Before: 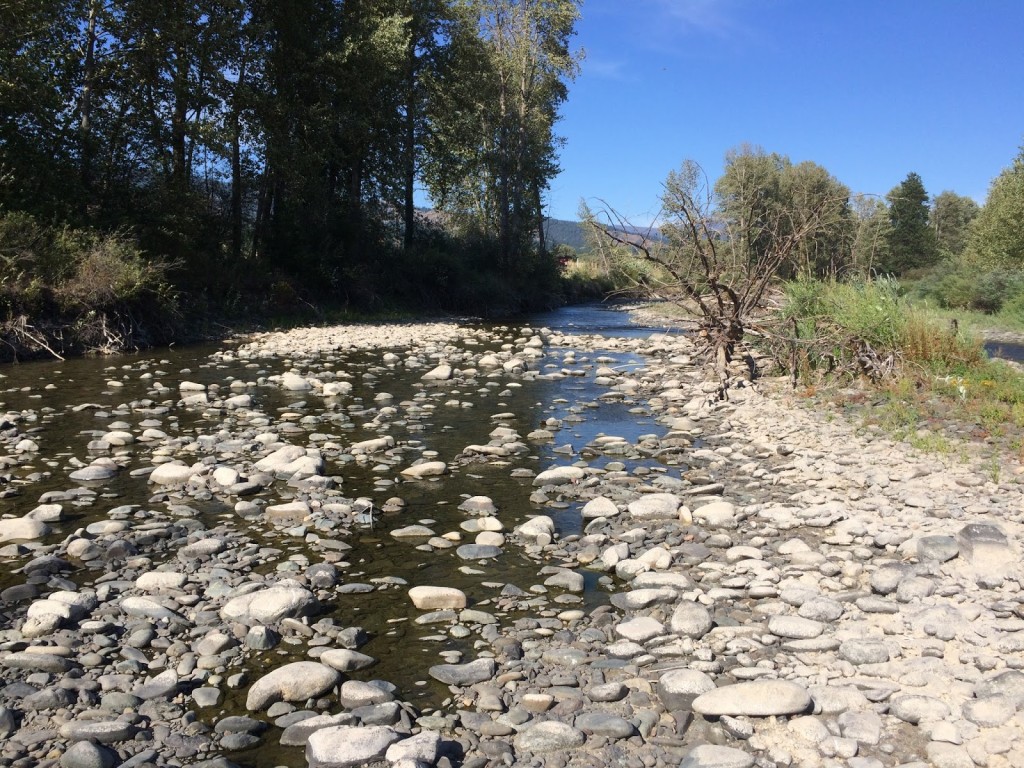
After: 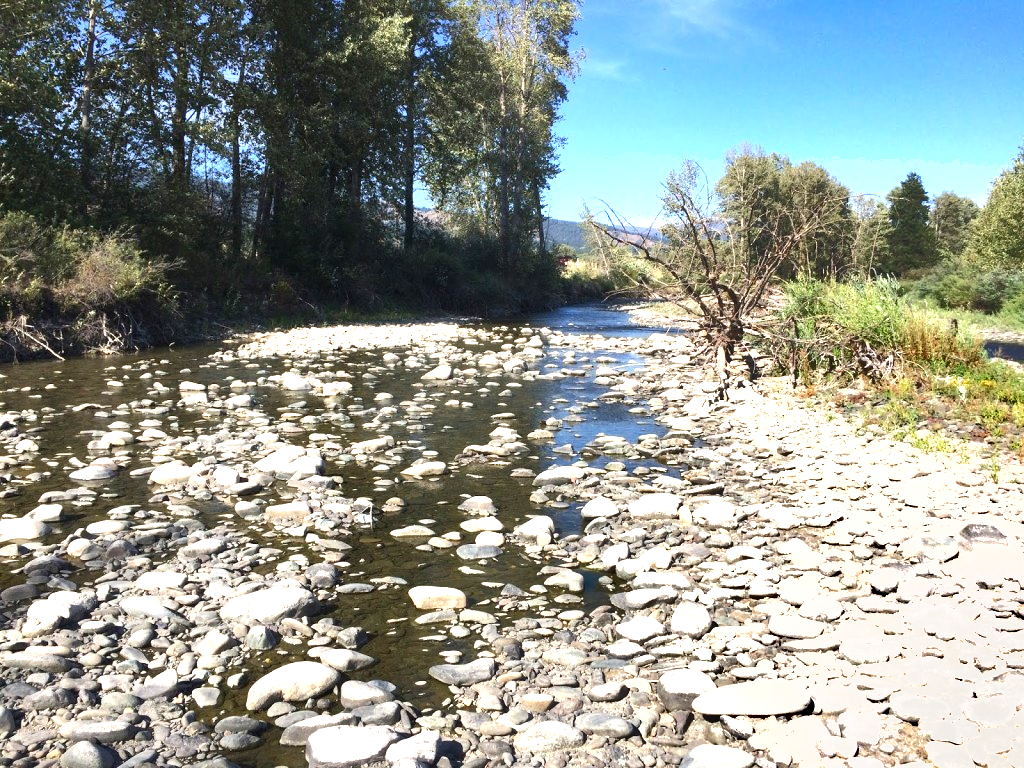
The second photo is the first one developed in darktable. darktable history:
shadows and highlights: radius 133.83, soften with gaussian
exposure: black level correction 0, exposure 1.2 EV, compensate exposure bias true, compensate highlight preservation false
